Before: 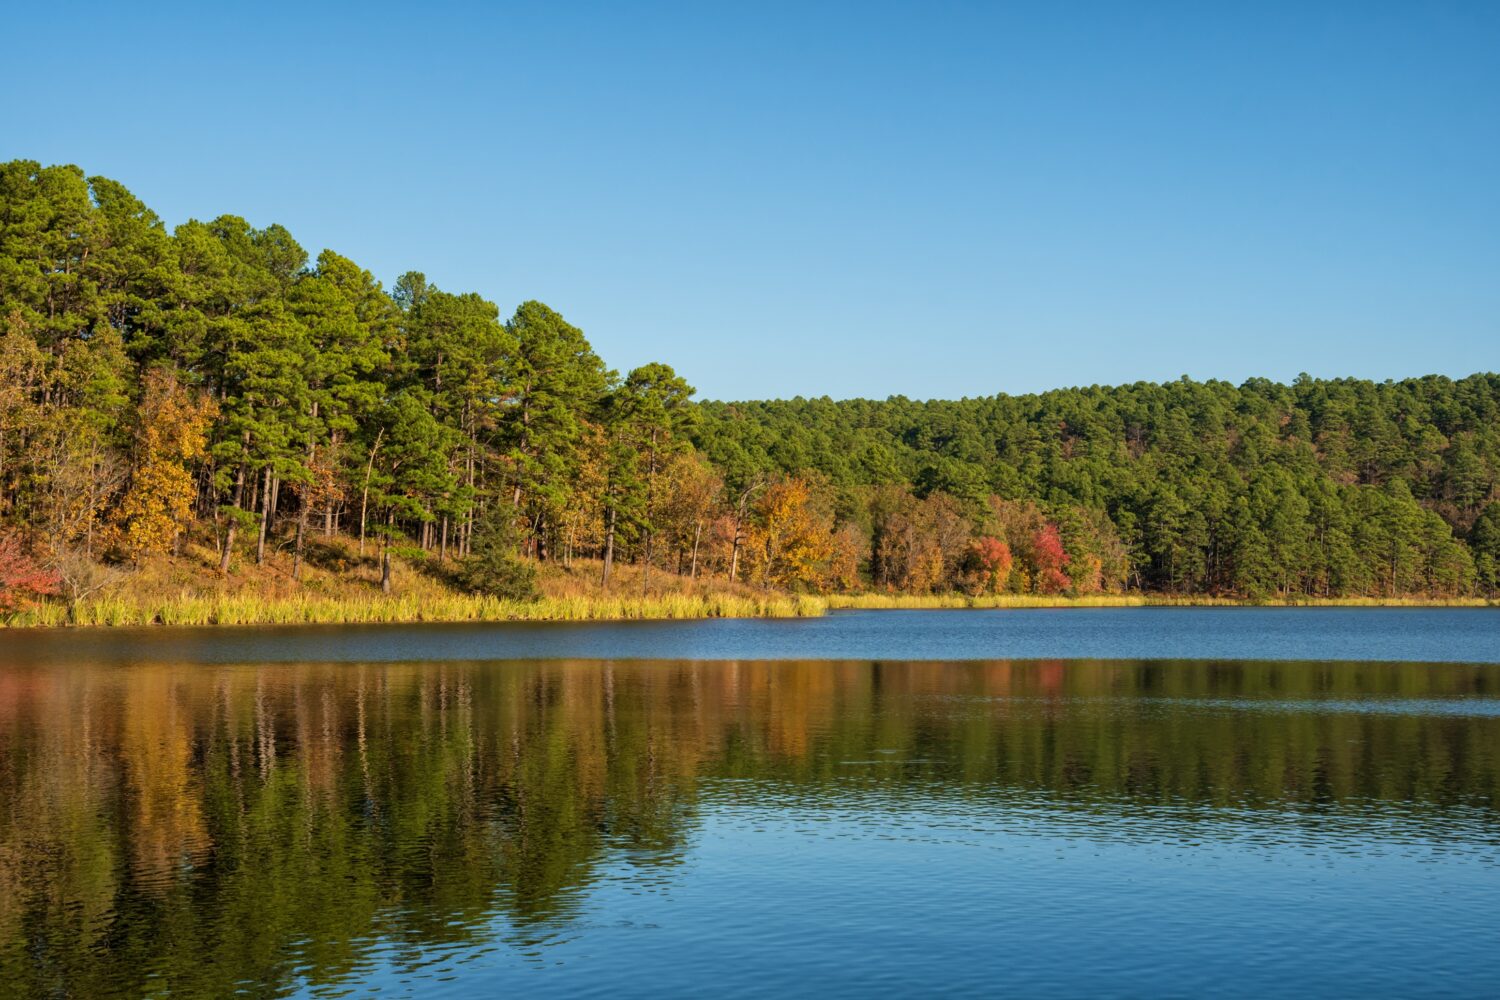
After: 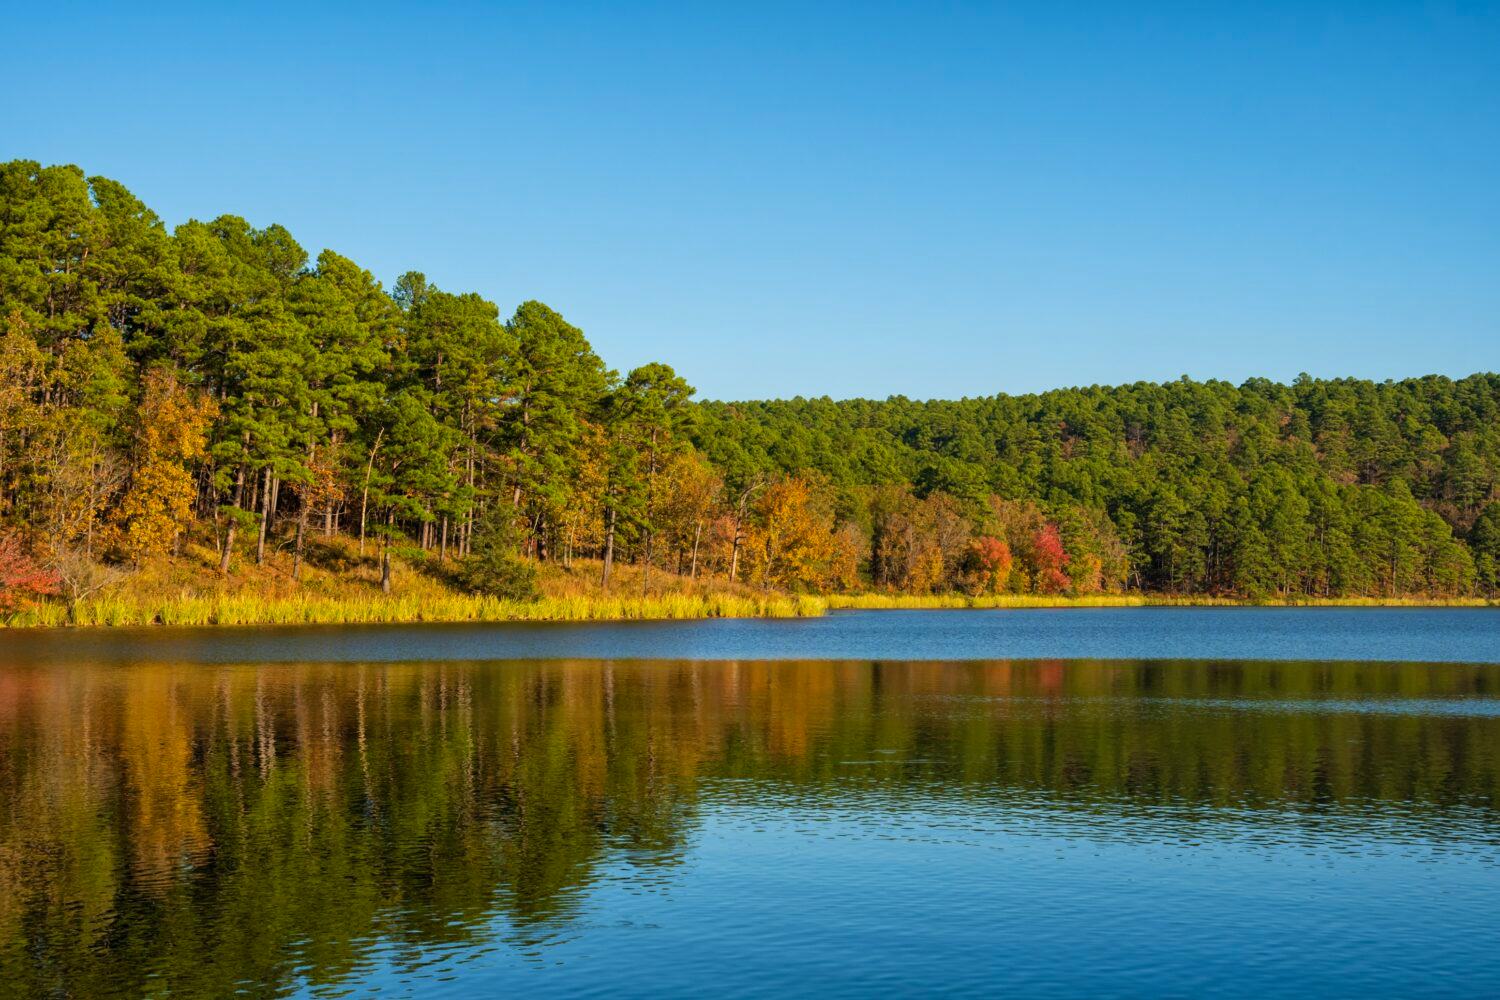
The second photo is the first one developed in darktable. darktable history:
color balance rgb: perceptual saturation grading › global saturation 9.652%, global vibrance 20%
